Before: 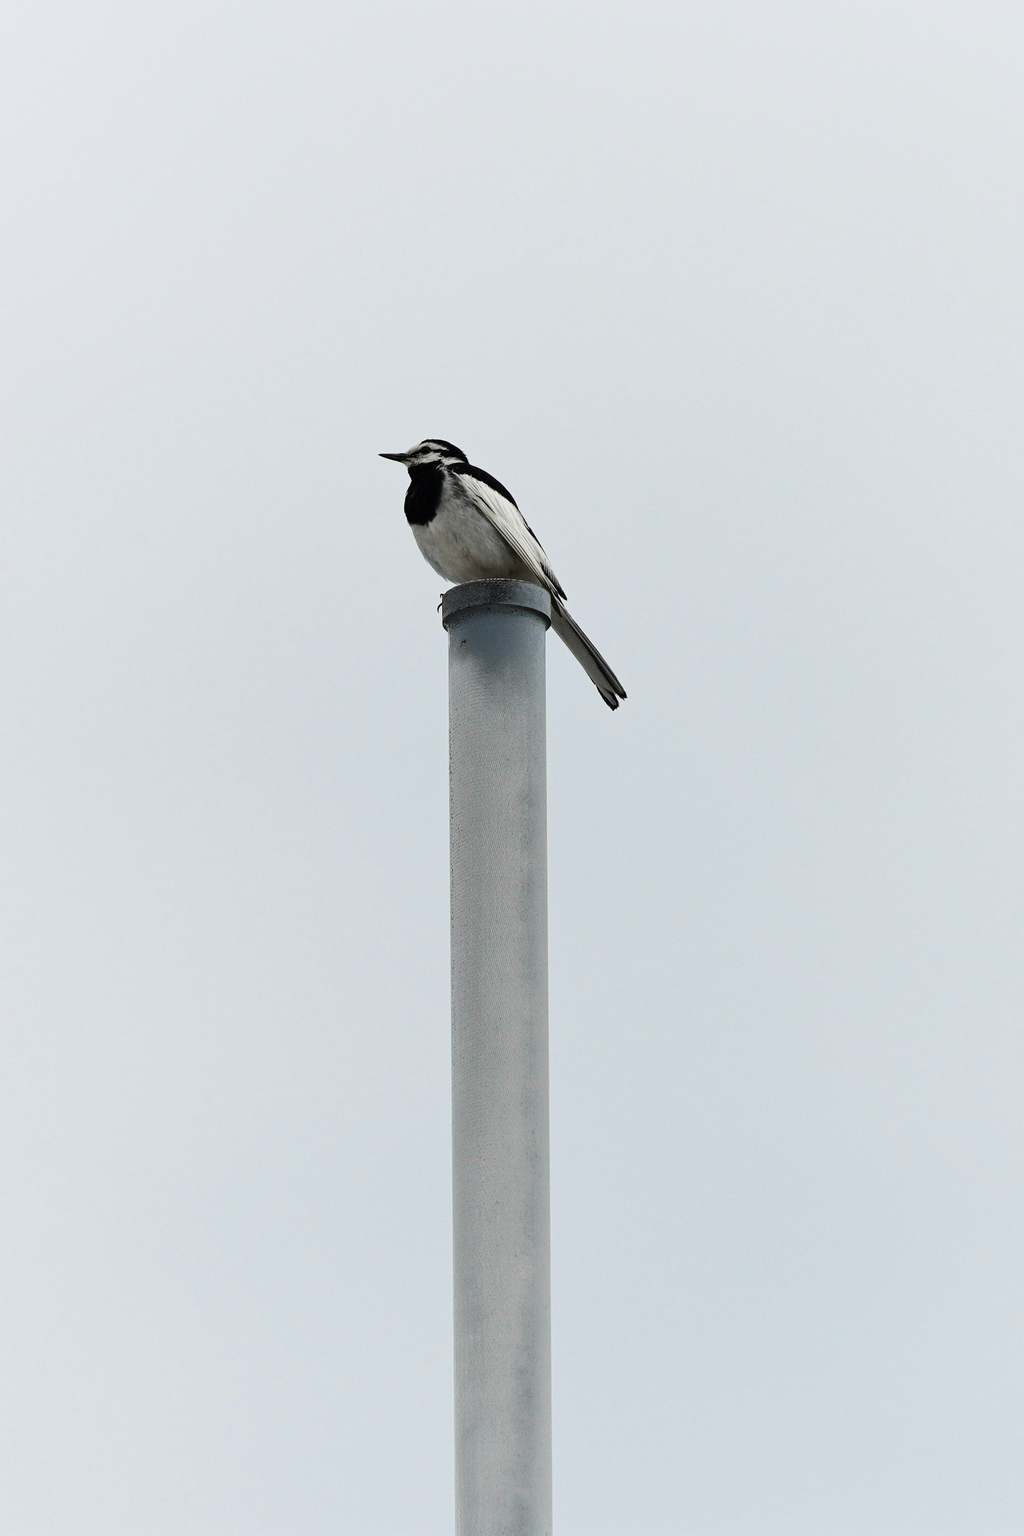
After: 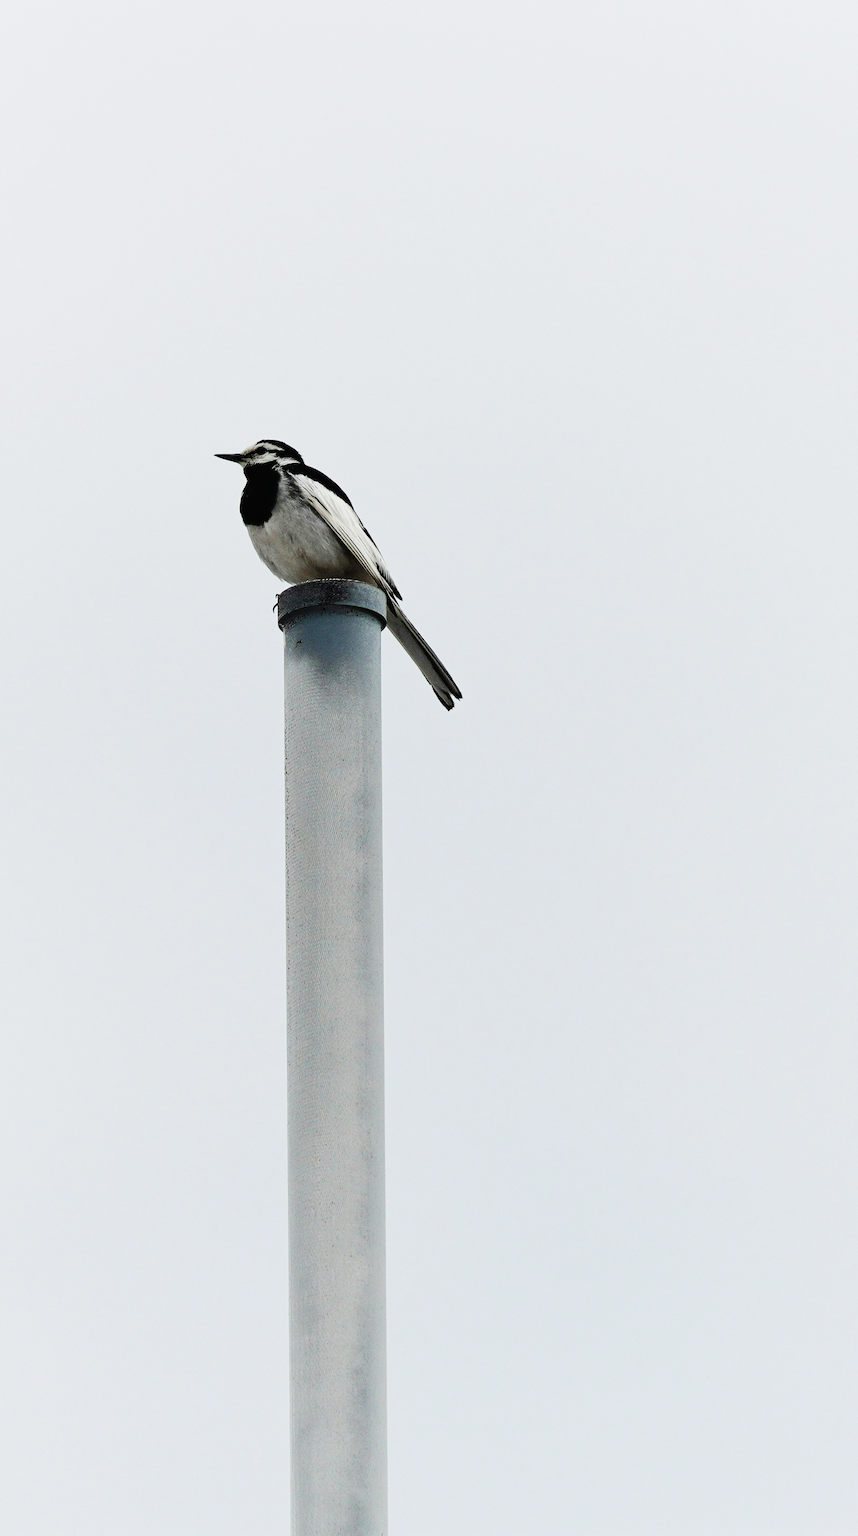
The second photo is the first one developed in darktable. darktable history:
crop: left 16.099%
tone curve: curves: ch0 [(0, 0.01) (0.133, 0.057) (0.338, 0.327) (0.494, 0.55) (0.726, 0.807) (1, 1)]; ch1 [(0, 0) (0.346, 0.324) (0.45, 0.431) (0.5, 0.5) (0.522, 0.517) (0.543, 0.578) (1, 1)]; ch2 [(0, 0) (0.44, 0.424) (0.501, 0.499) (0.564, 0.611) (0.622, 0.667) (0.707, 0.746) (1, 1)], preserve colors none
tone equalizer: edges refinement/feathering 500, mask exposure compensation -1.57 EV, preserve details no
